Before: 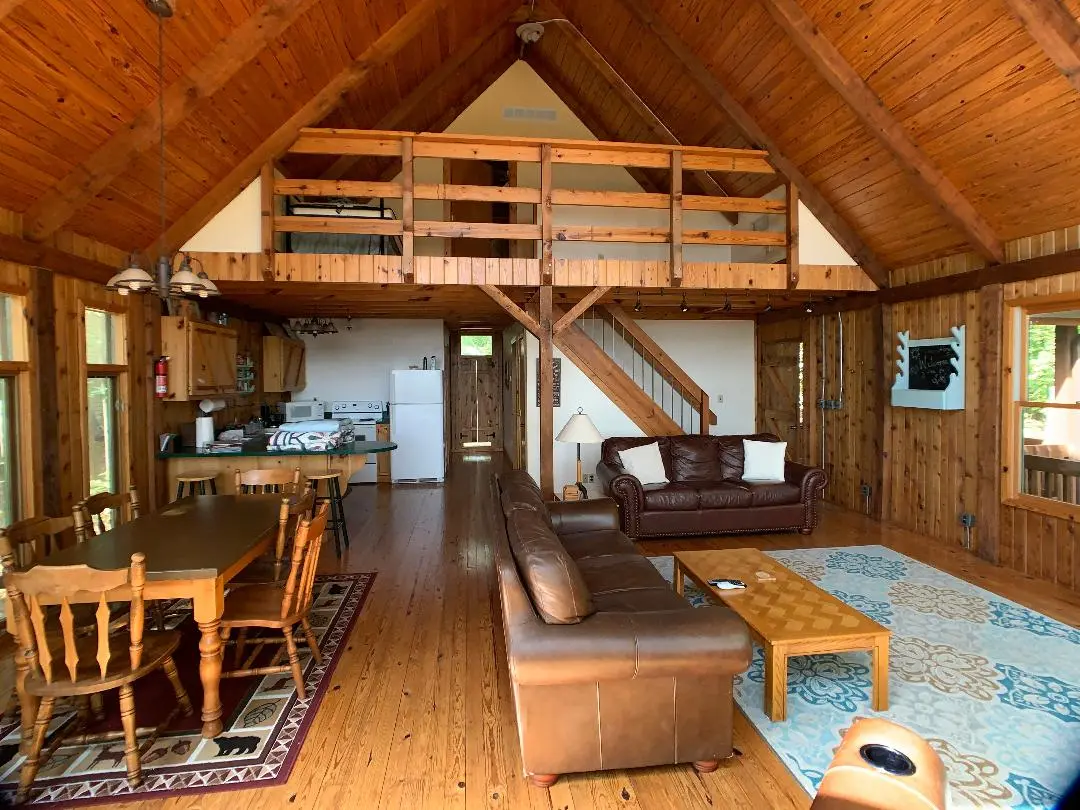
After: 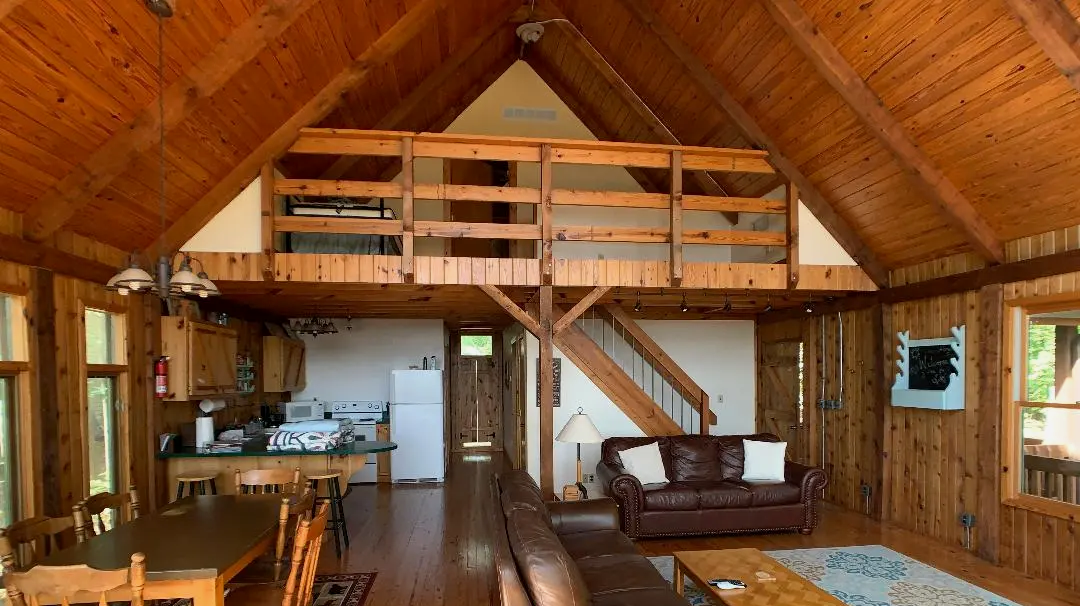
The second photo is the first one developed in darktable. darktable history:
exposure: black level correction 0.001, exposure -0.125 EV, compensate exposure bias true, compensate highlight preservation false
crop: bottom 24.967%
